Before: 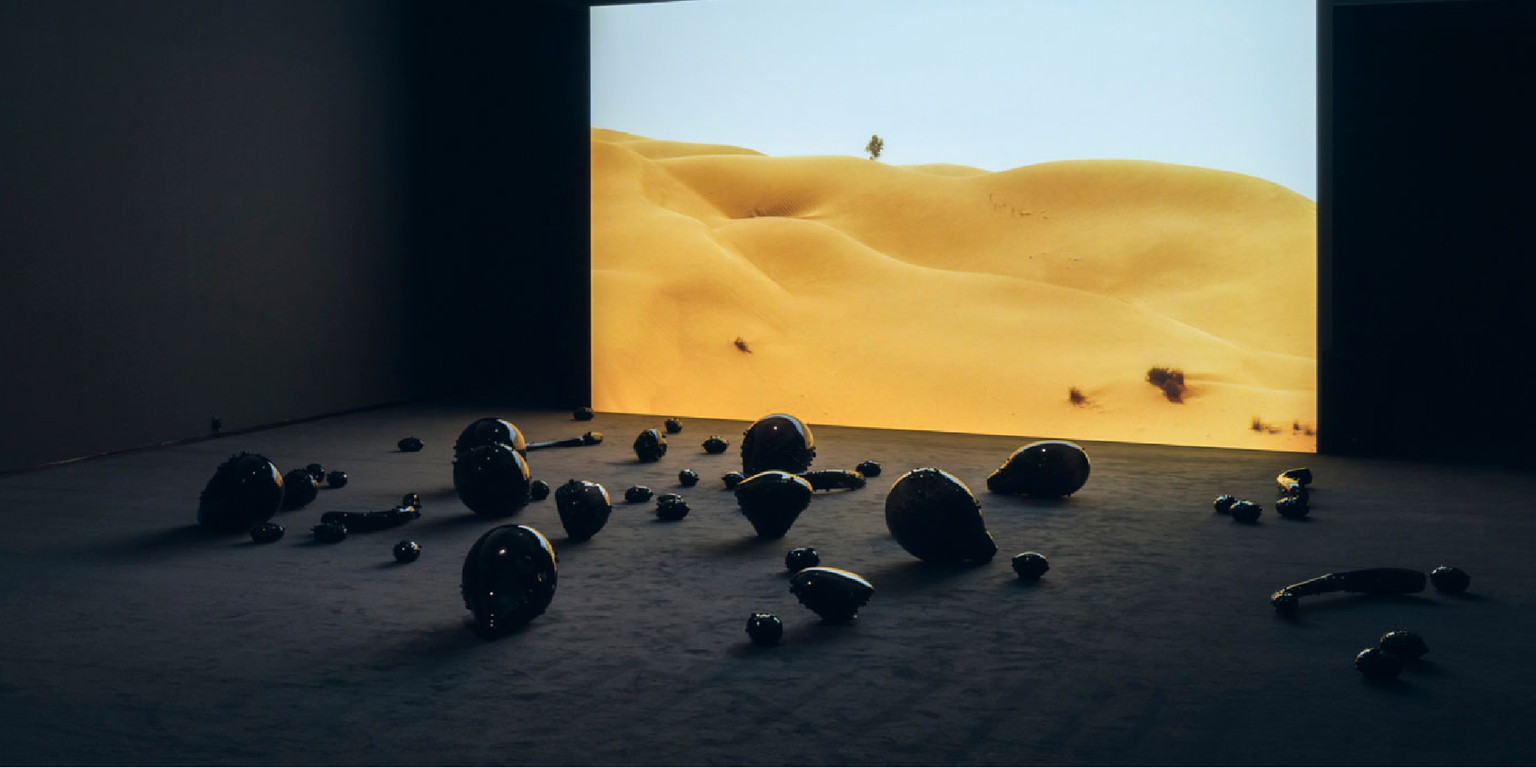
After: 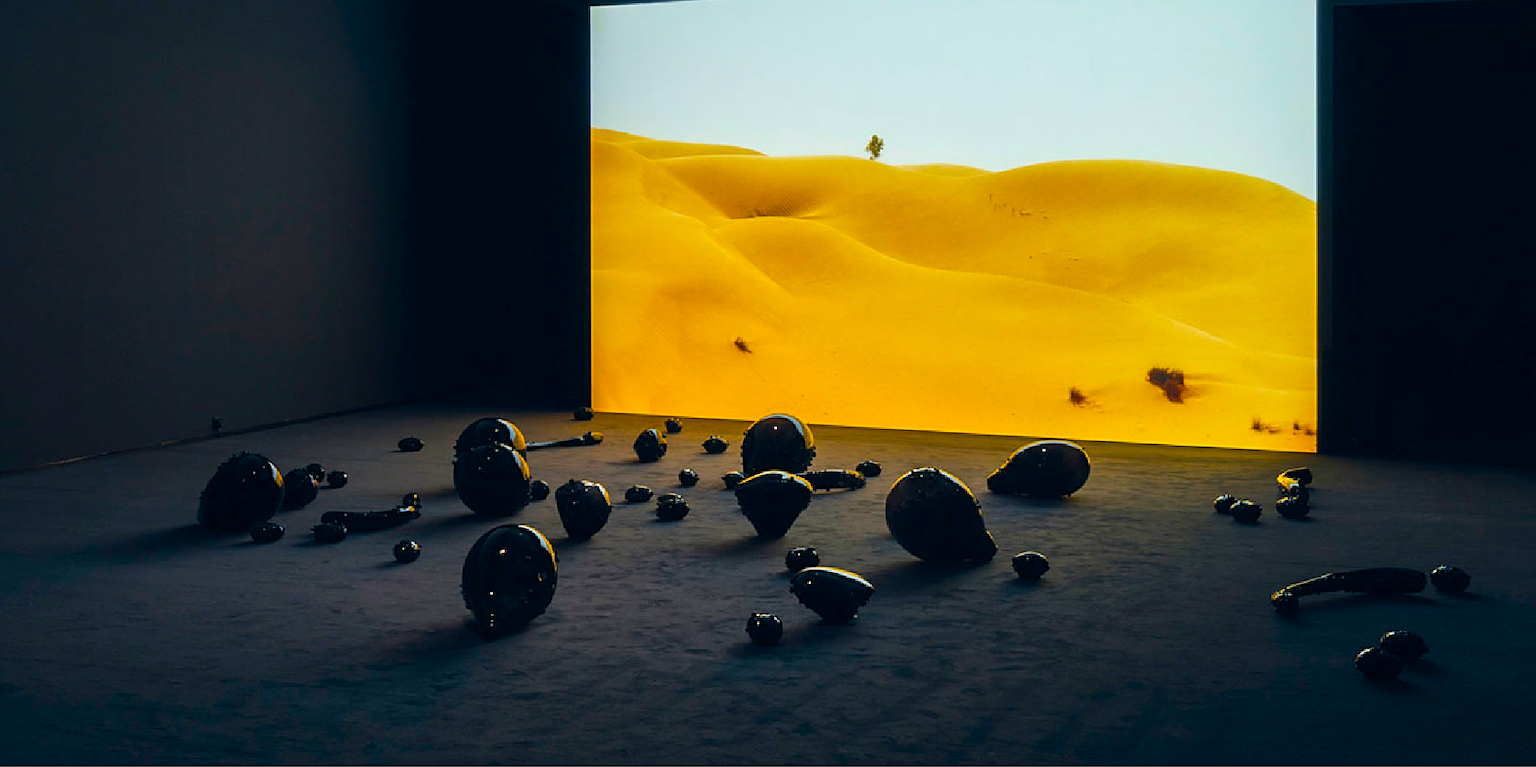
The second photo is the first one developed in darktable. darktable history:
color balance rgb: highlights gain › chroma 3.081%, highlights gain › hue 77.78°, perceptual saturation grading › global saturation 36.796%, perceptual saturation grading › shadows 36.017%, global vibrance 20%
sharpen: on, module defaults
